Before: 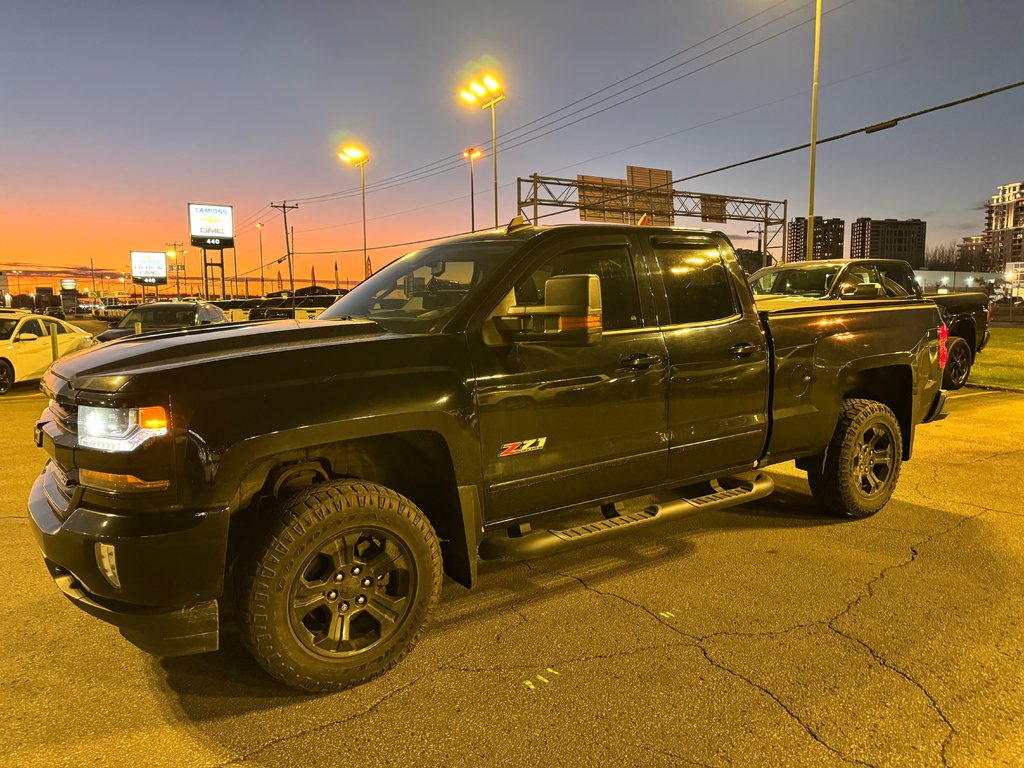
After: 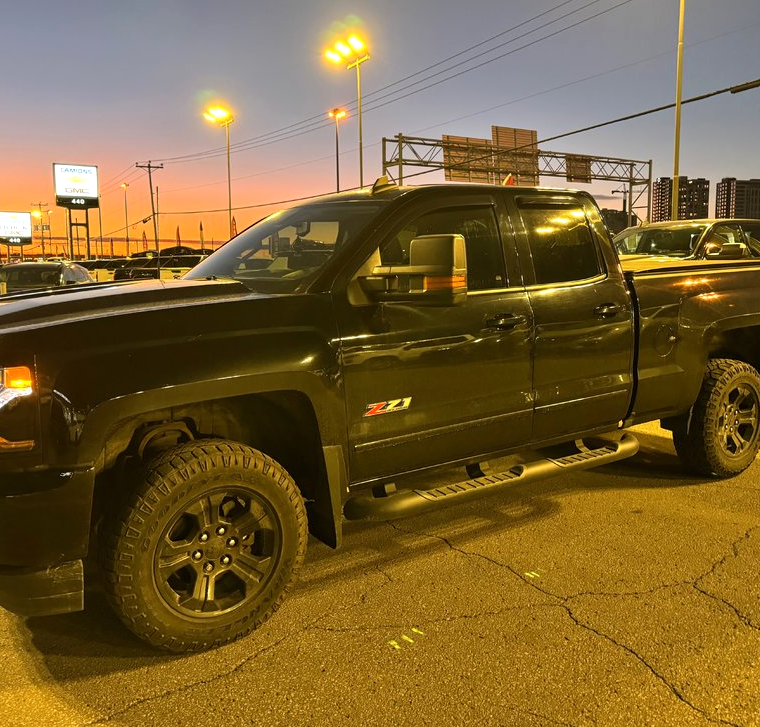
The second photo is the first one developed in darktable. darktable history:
crop and rotate: left 13.197%, top 5.233%, right 12.558%
exposure: exposure 0.174 EV, compensate highlight preservation false
